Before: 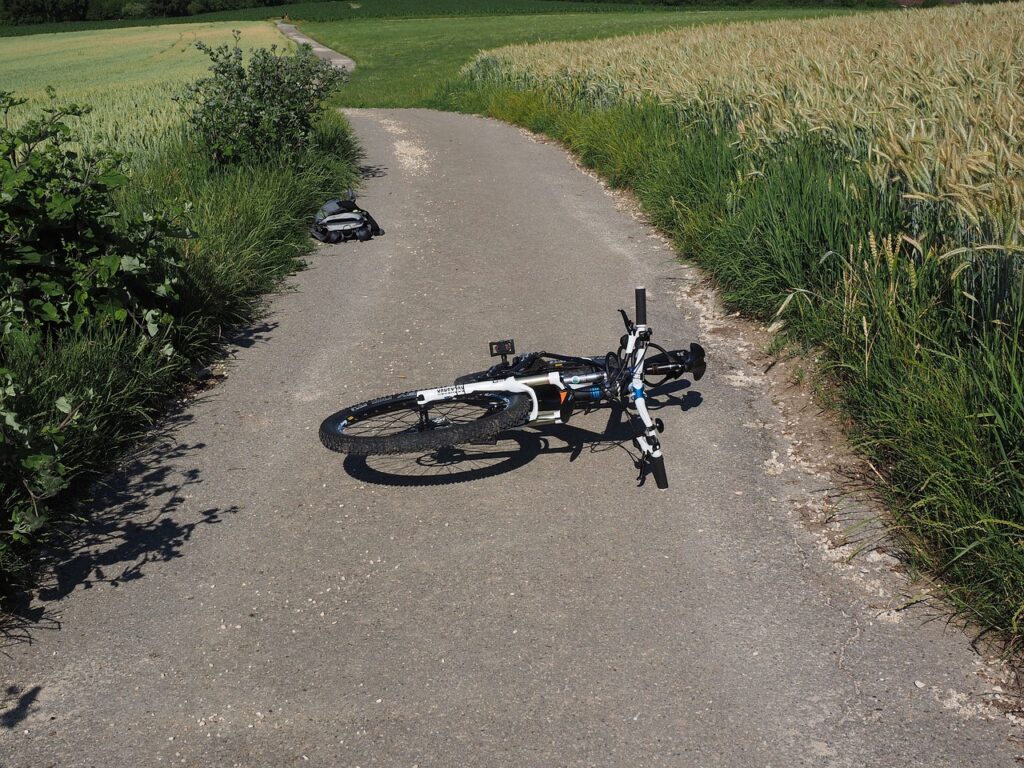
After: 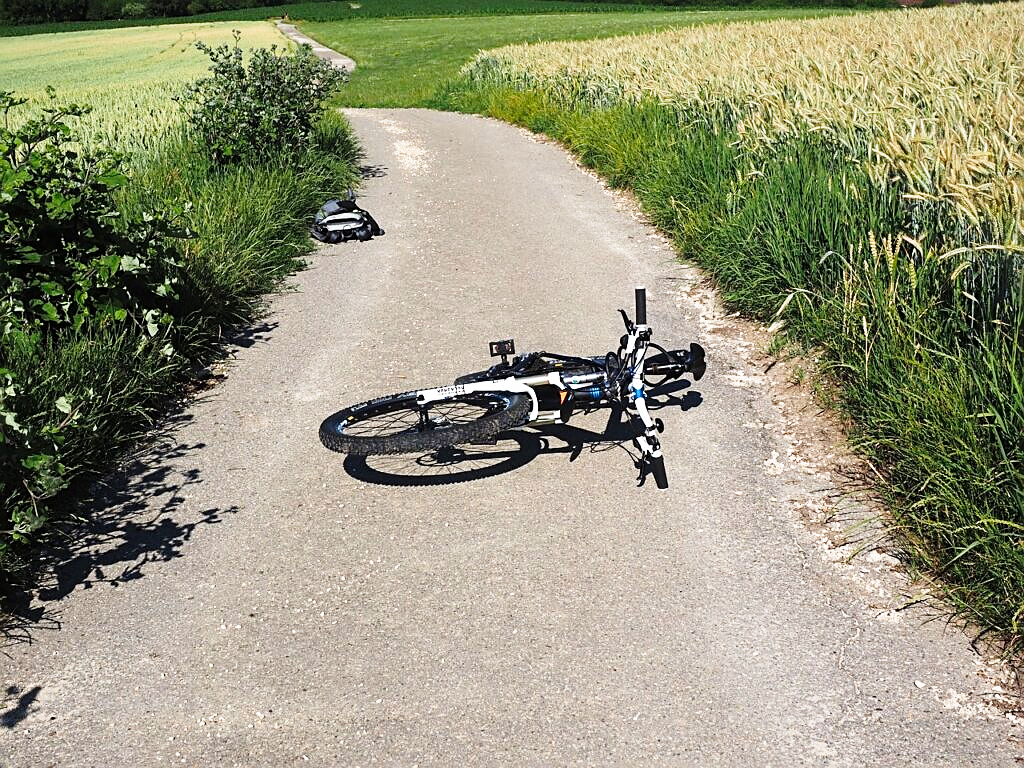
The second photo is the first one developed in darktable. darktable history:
sharpen: on, module defaults
base curve: curves: ch0 [(0, 0) (0.026, 0.03) (0.109, 0.232) (0.351, 0.748) (0.669, 0.968) (1, 1)], preserve colors none
